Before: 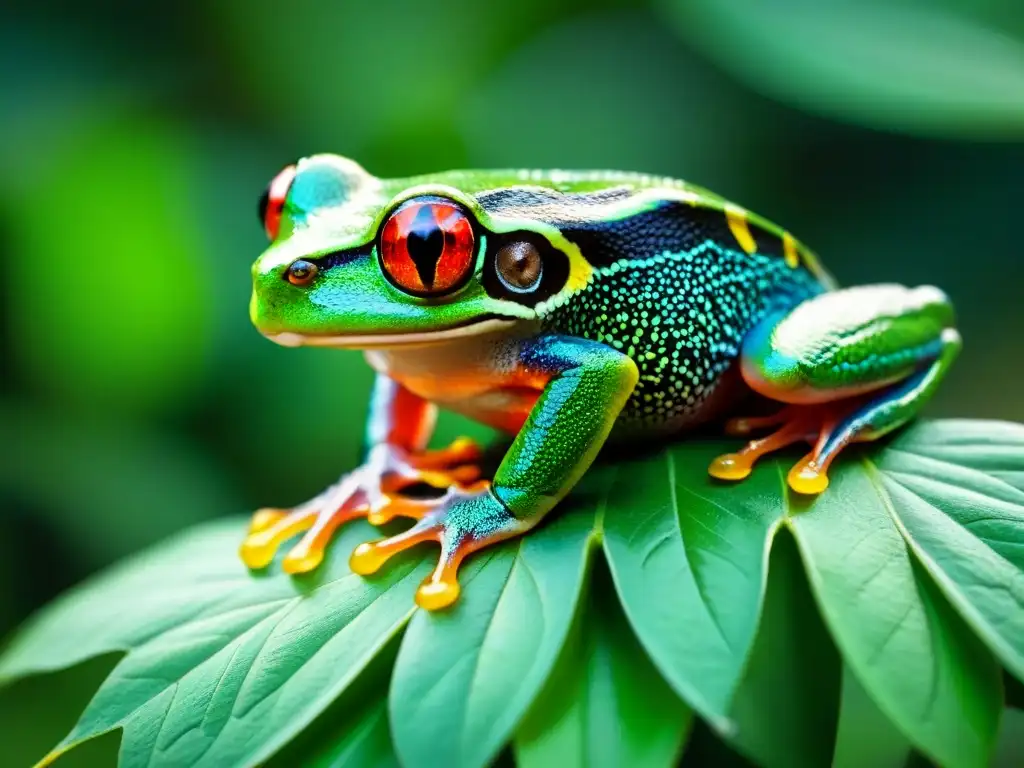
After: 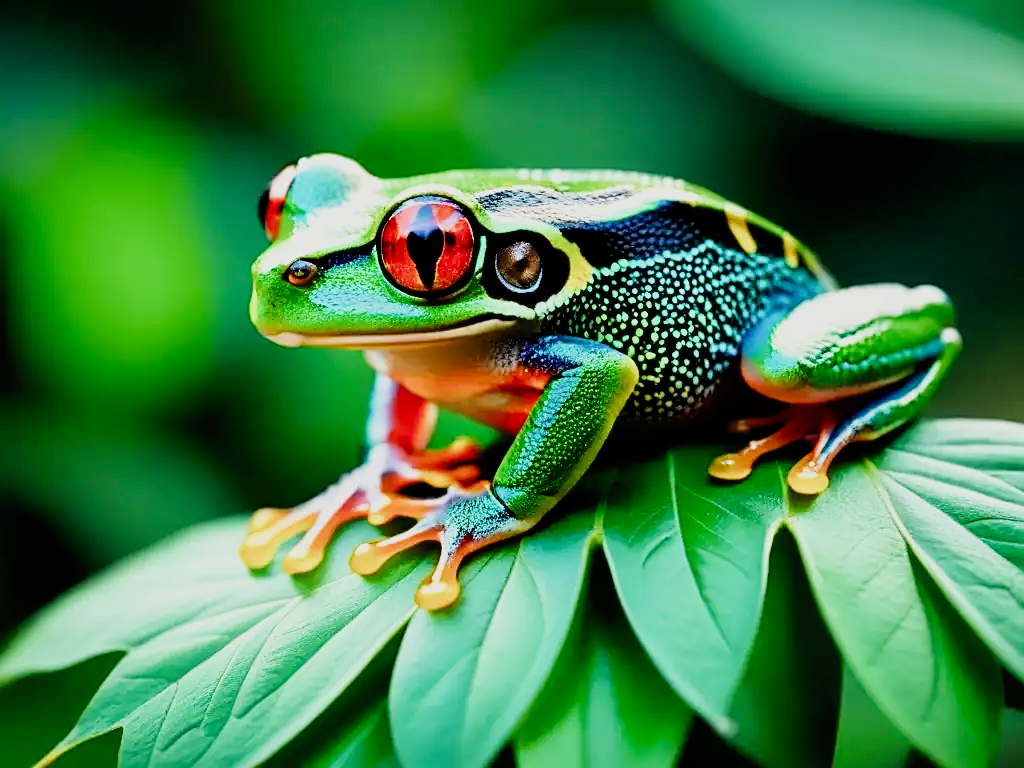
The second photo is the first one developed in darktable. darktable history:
sharpen: on, module defaults
exposure: black level correction 0.009, exposure 0.015 EV, compensate highlight preservation false
filmic rgb: black relative exposure -7.65 EV, white relative exposure 4.56 EV, hardness 3.61, add noise in highlights 0.002, color science v3 (2019), use custom middle-gray values true, iterations of high-quality reconstruction 0, contrast in highlights soft
tone curve: curves: ch0 [(0, 0) (0.091, 0.077) (0.517, 0.574) (0.745, 0.82) (0.844, 0.908) (0.909, 0.942) (1, 0.973)]; ch1 [(0, 0) (0.437, 0.404) (0.5, 0.5) (0.534, 0.546) (0.58, 0.603) (0.616, 0.649) (1, 1)]; ch2 [(0, 0) (0.442, 0.415) (0.5, 0.5) (0.535, 0.547) (0.585, 0.62) (1, 1)], preserve colors none
